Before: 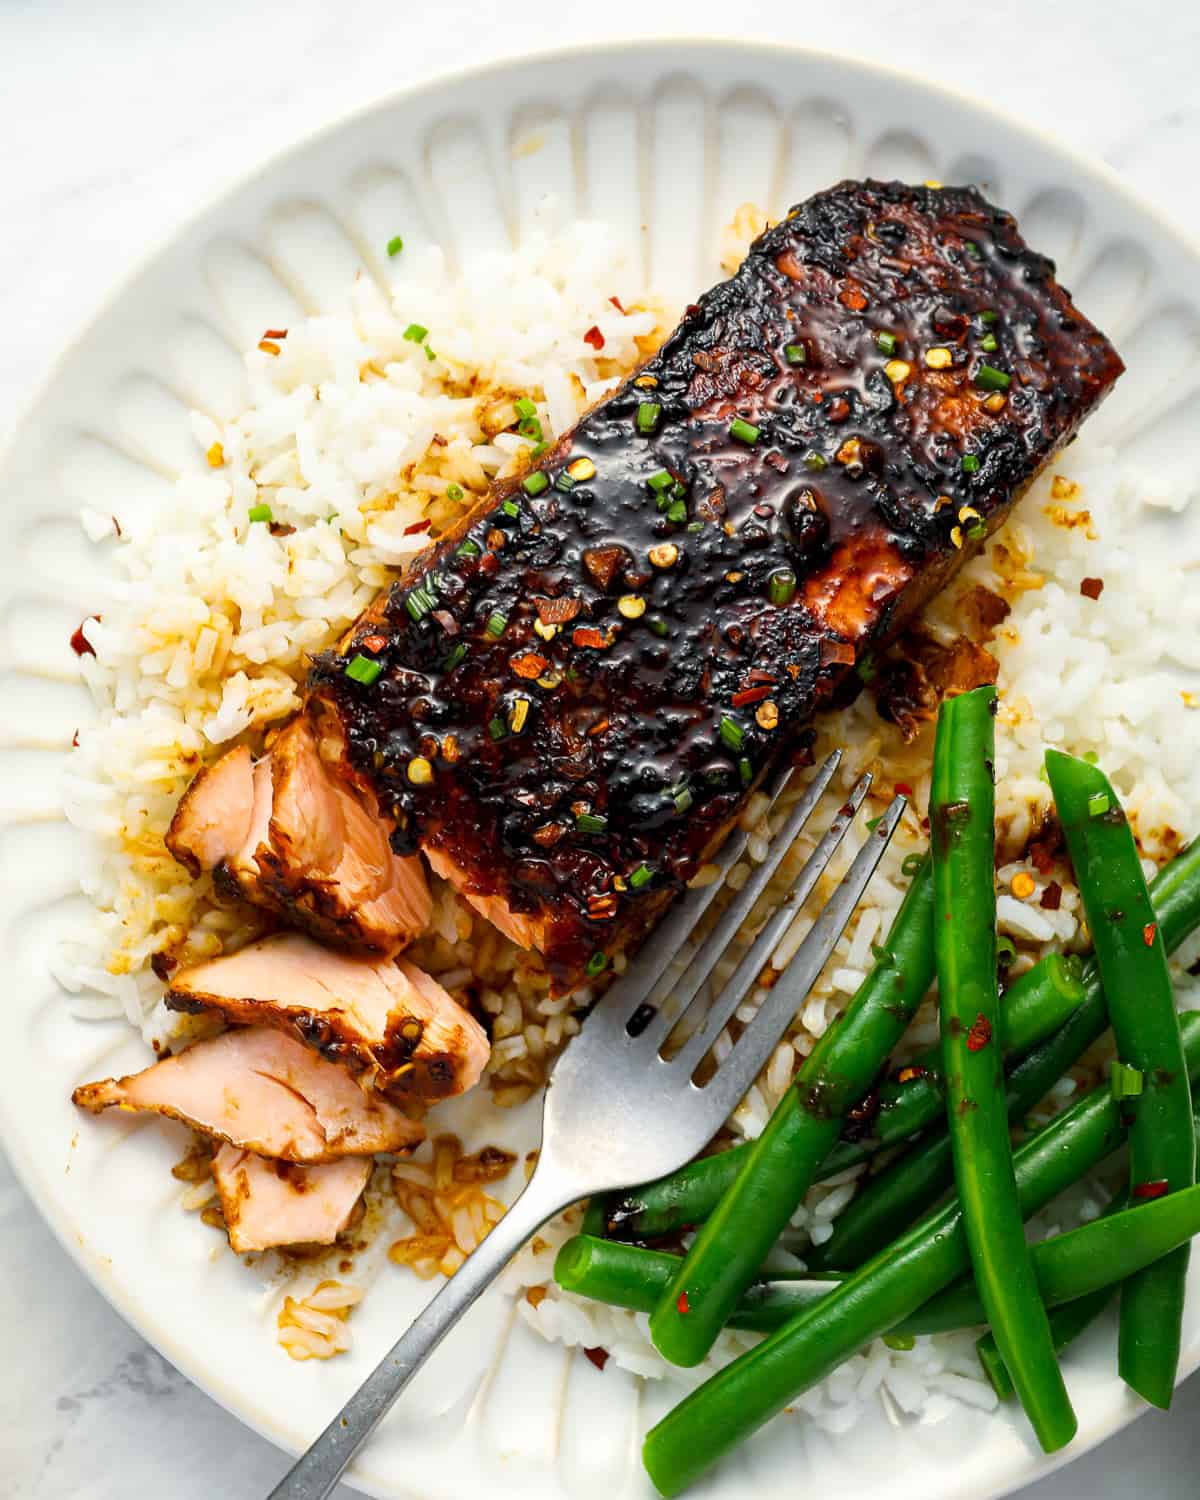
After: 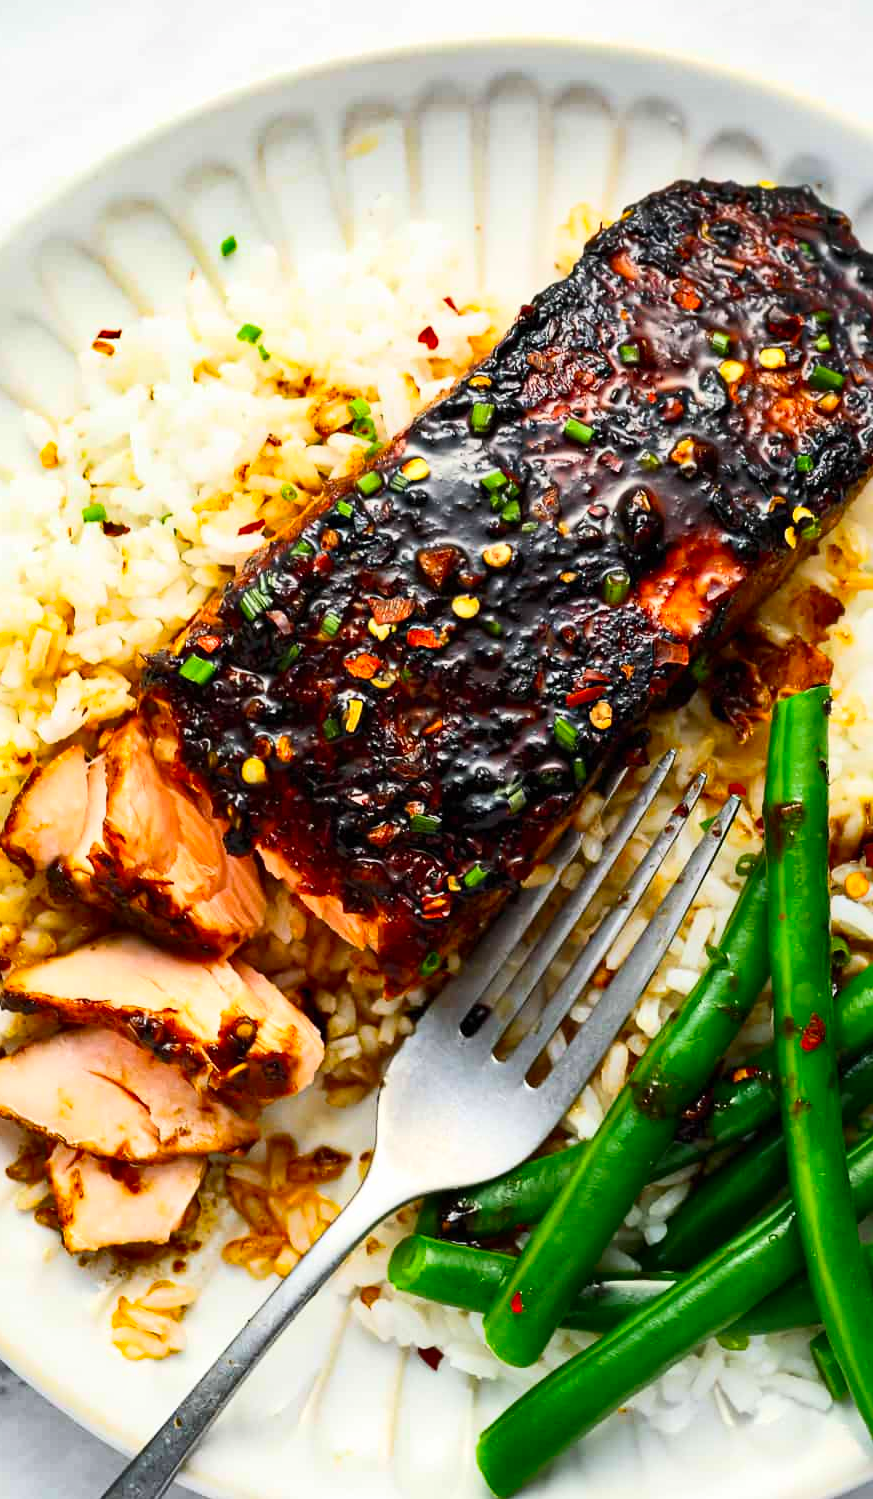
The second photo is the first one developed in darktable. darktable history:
crop: left 13.881%, right 13.307%
contrast brightness saturation: contrast 0.233, brightness 0.107, saturation 0.293
shadows and highlights: shadows 39.61, highlights -52.49, low approximation 0.01, soften with gaussian
